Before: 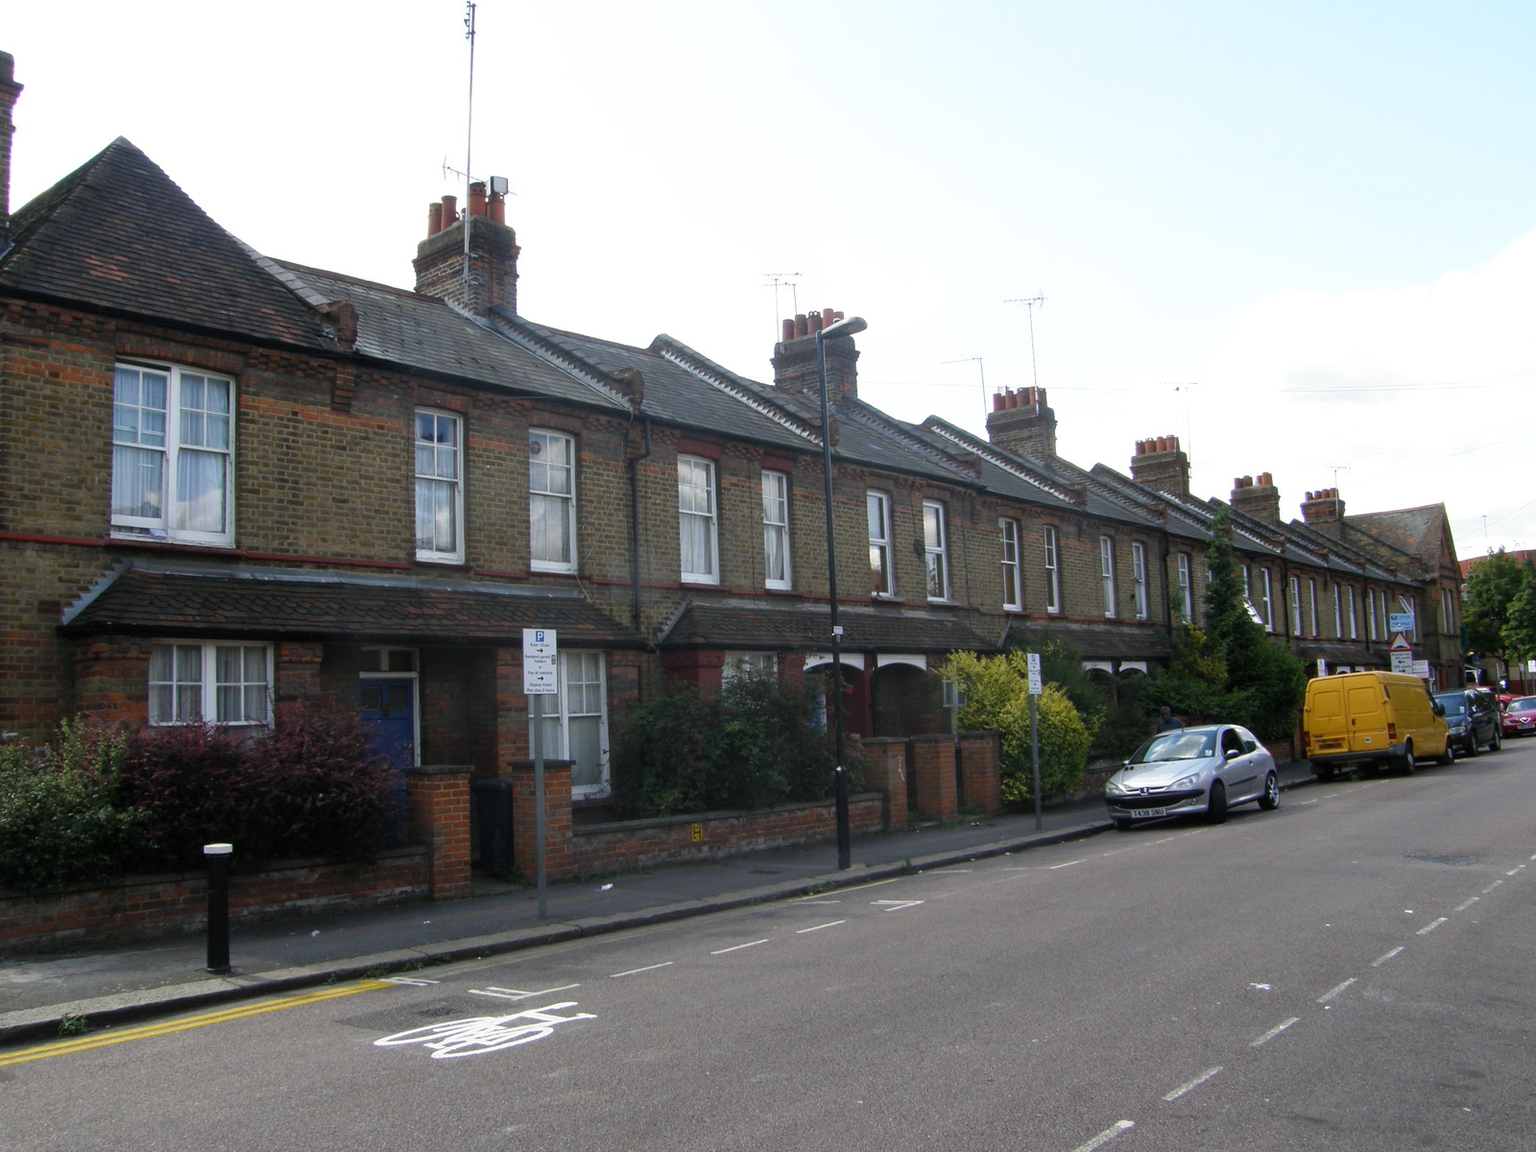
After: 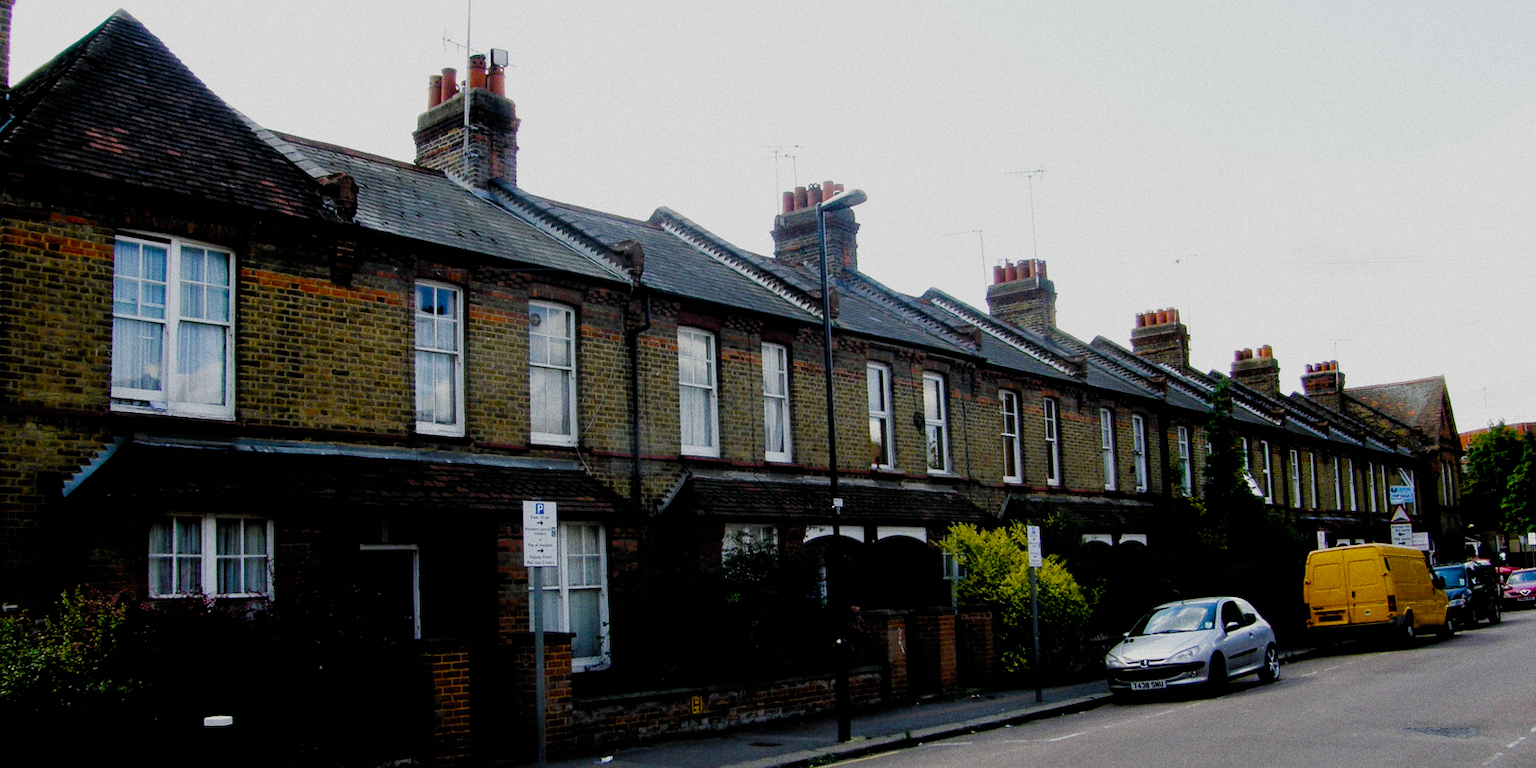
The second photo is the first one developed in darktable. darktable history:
filmic rgb: black relative exposure -2.85 EV, white relative exposure 4.56 EV, hardness 1.77, contrast 1.25, preserve chrominance no, color science v5 (2021)
crop: top 11.166%, bottom 22.168%
grain: on, module defaults
color balance rgb: perceptual saturation grading › global saturation 20%, perceptual saturation grading › highlights -25%, perceptual saturation grading › shadows 50%
